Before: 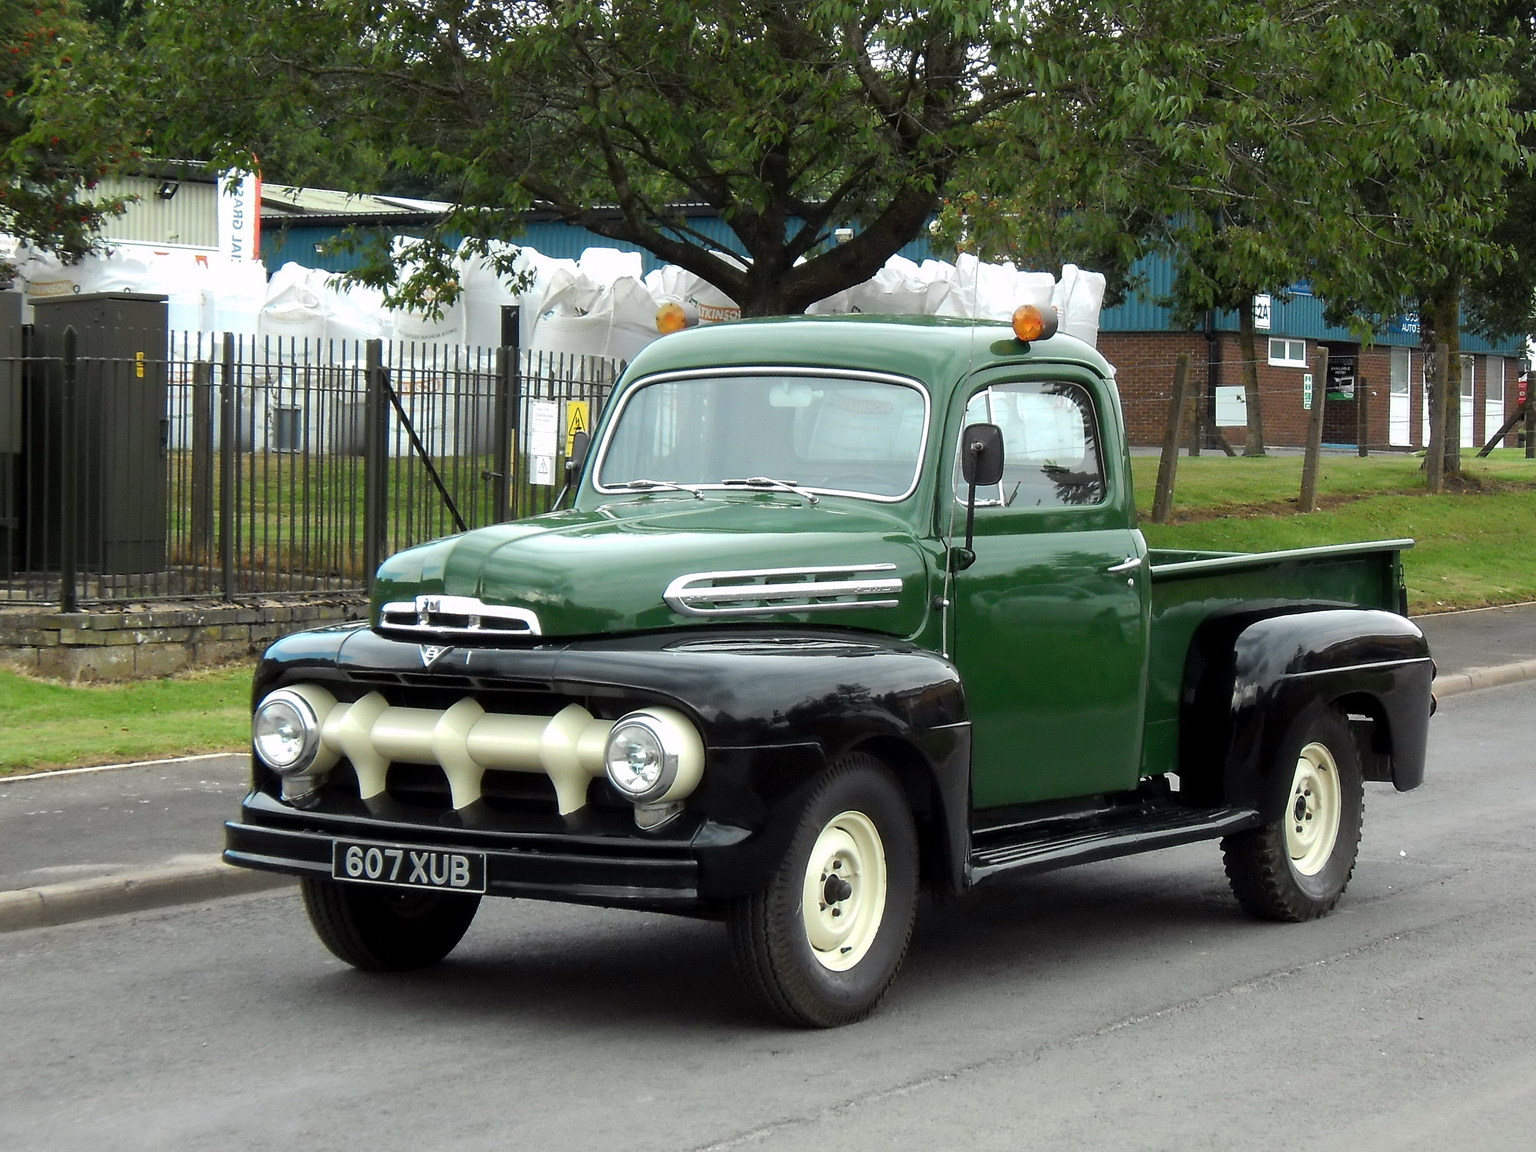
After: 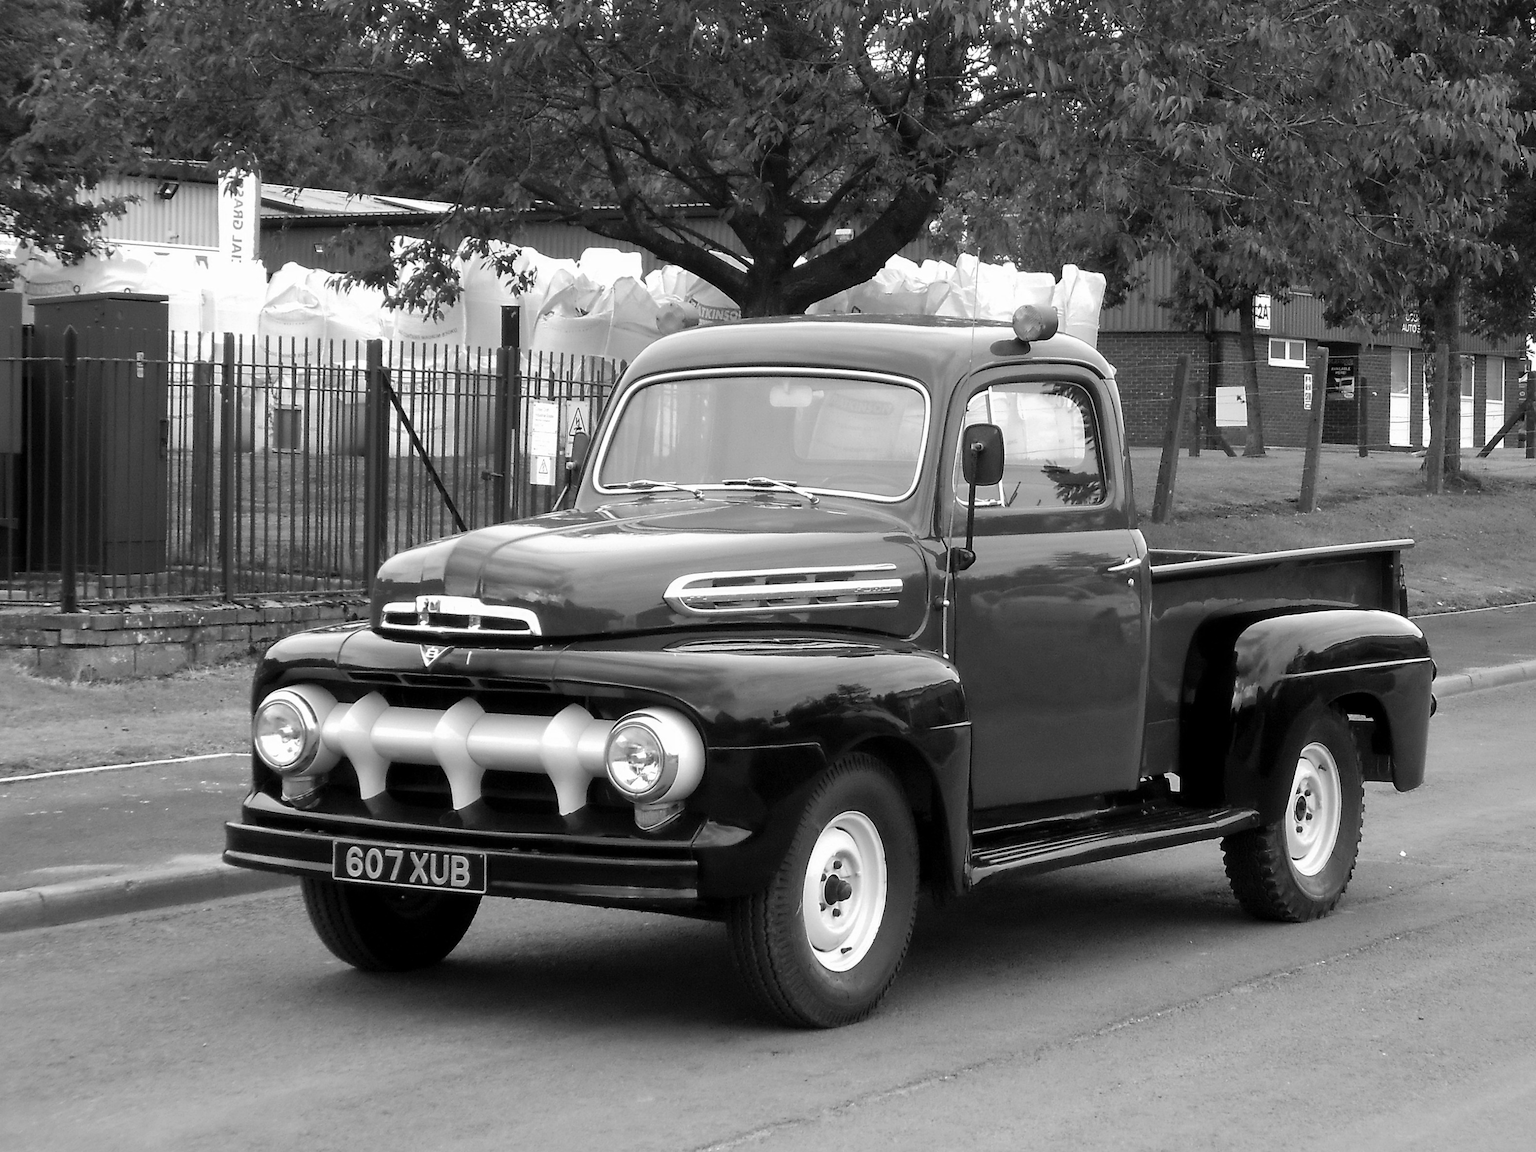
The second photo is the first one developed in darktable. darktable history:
color contrast: green-magenta contrast 0, blue-yellow contrast 0
shadows and highlights: shadows 25, highlights -25
